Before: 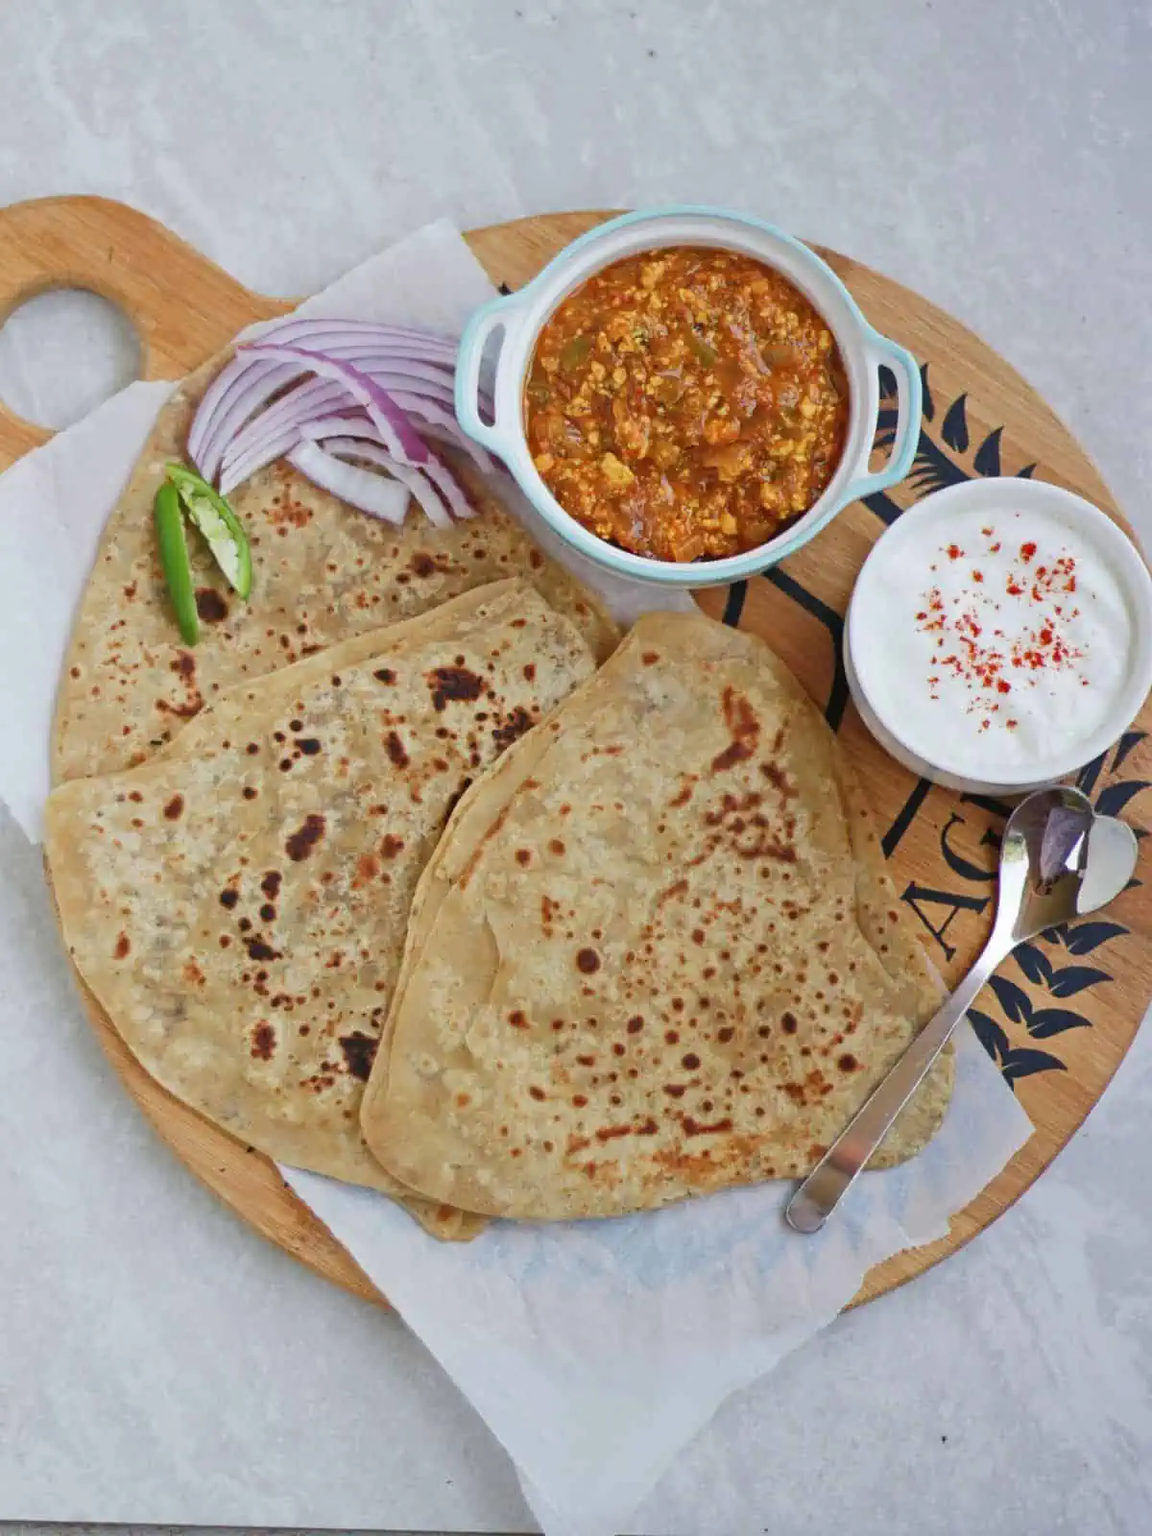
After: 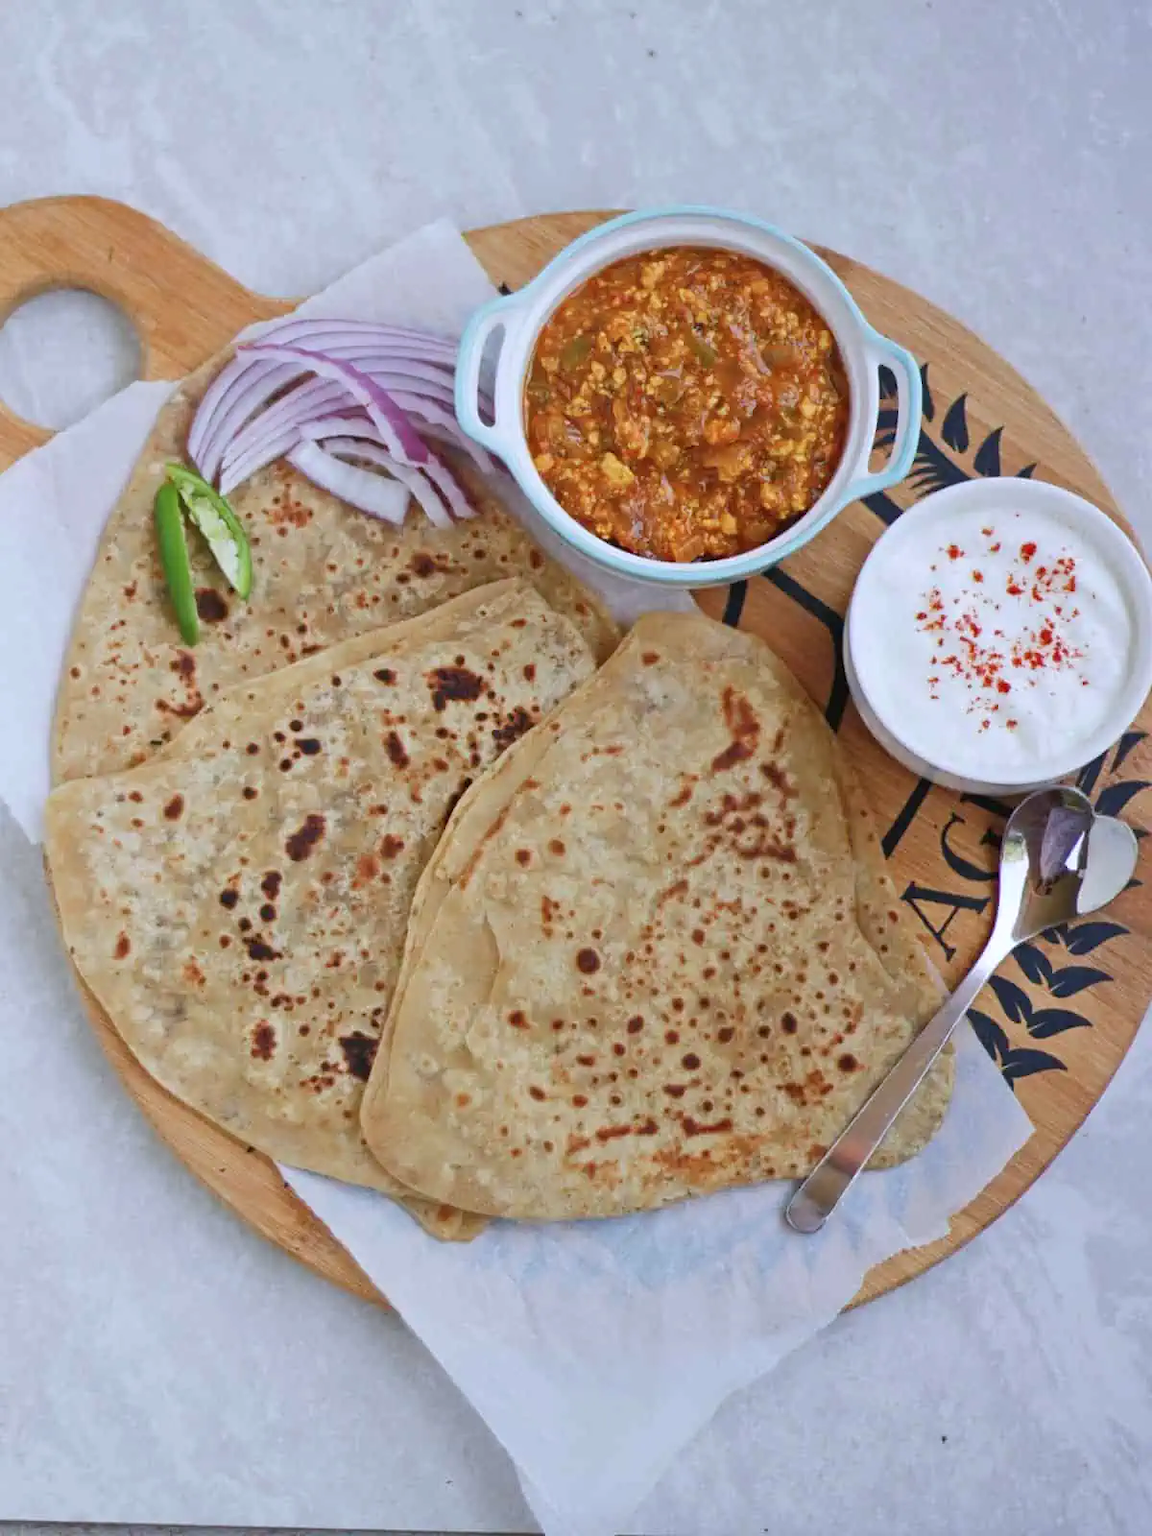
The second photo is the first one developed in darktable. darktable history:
color calibration: gray › normalize channels true, illuminant as shot in camera, x 0.358, y 0.373, temperature 4628.91 K, gamut compression 0.017
